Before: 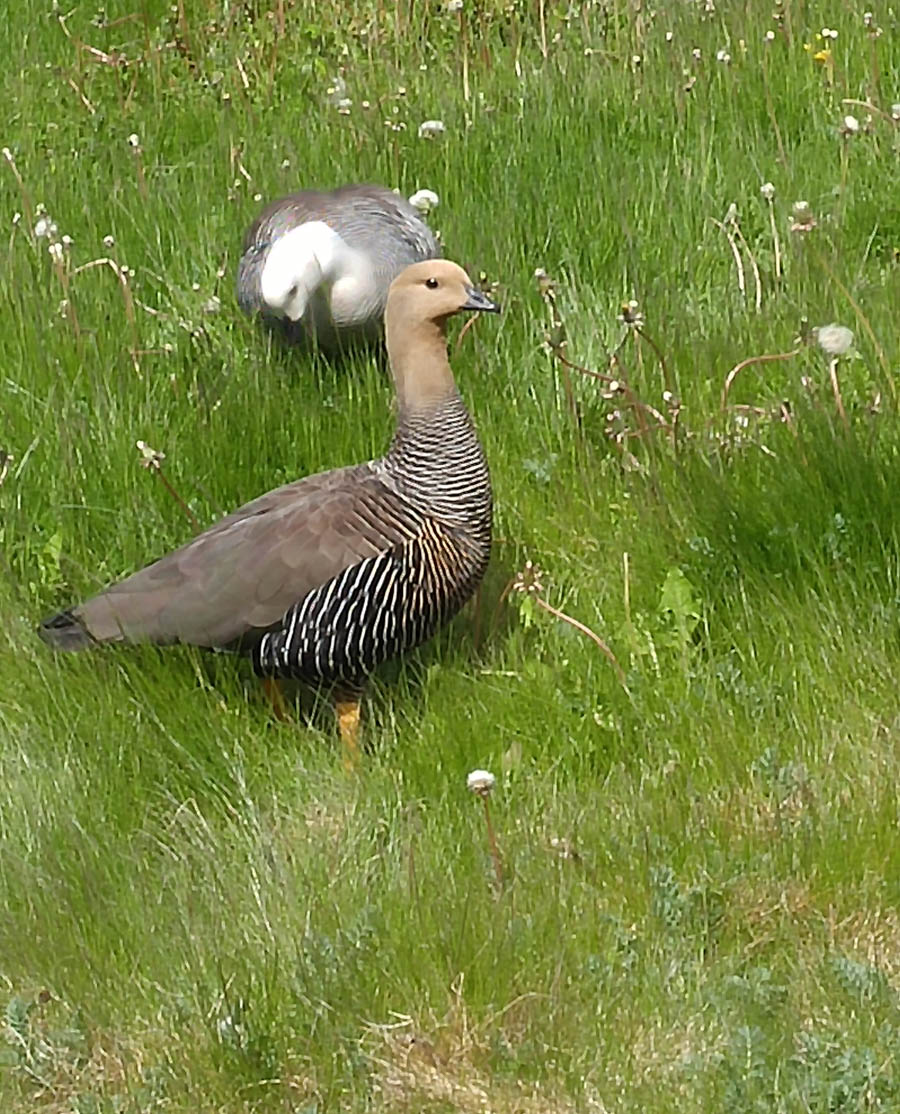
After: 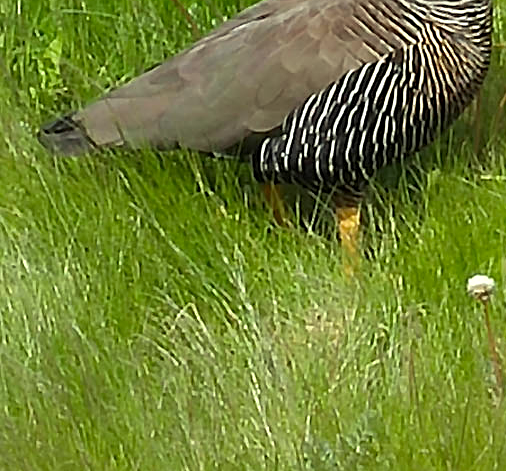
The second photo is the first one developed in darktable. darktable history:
color correction: highlights a* -5.83, highlights b* 10.72
crop: top 44.445%, right 43.688%, bottom 13.207%
exposure: black level correction 0.001, exposure 0.143 EV, compensate highlight preservation false
sharpen: on, module defaults
